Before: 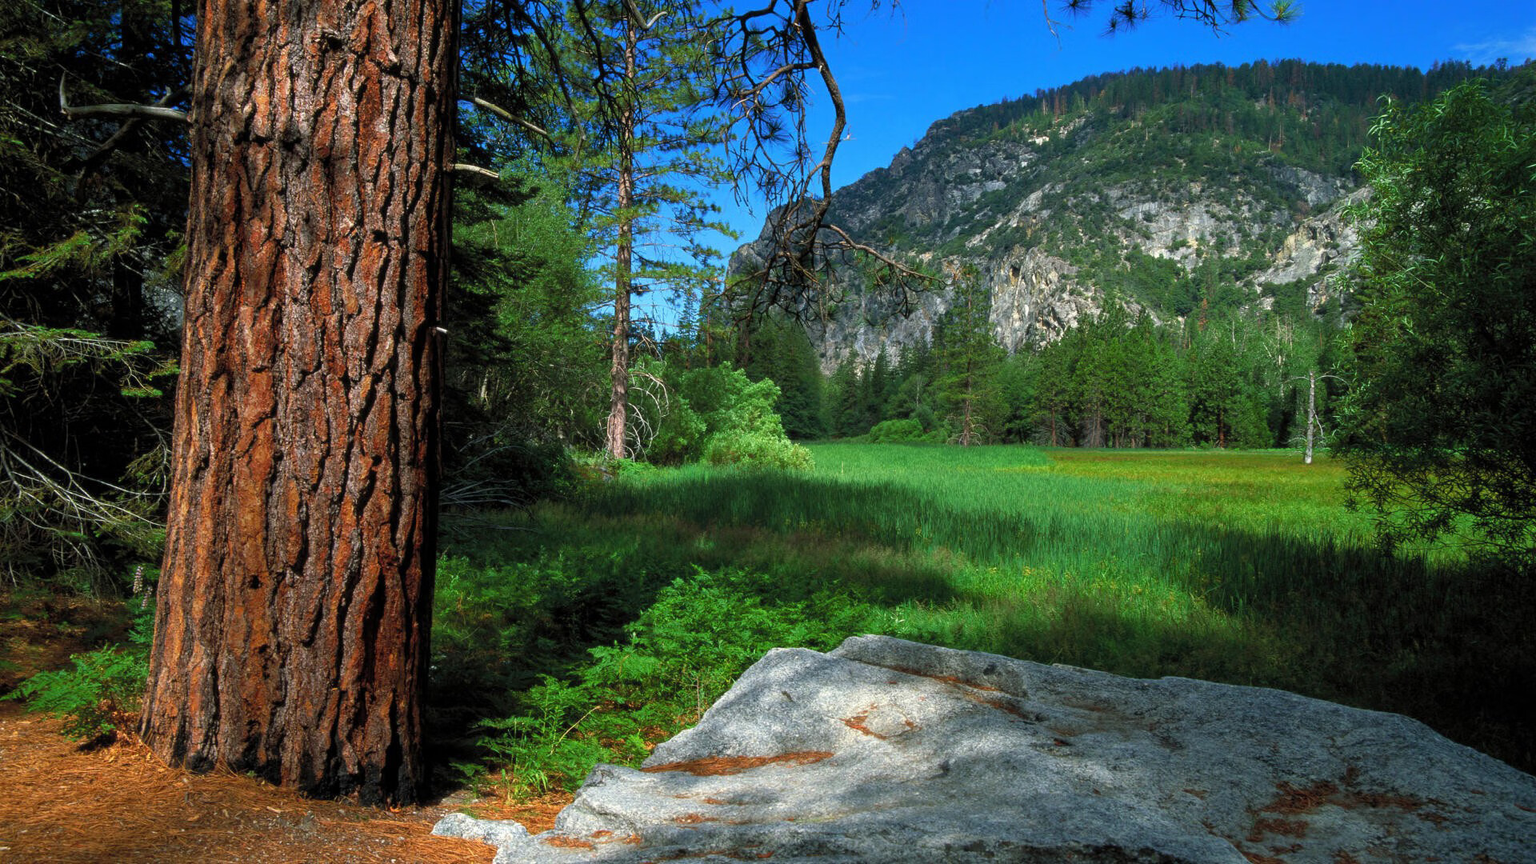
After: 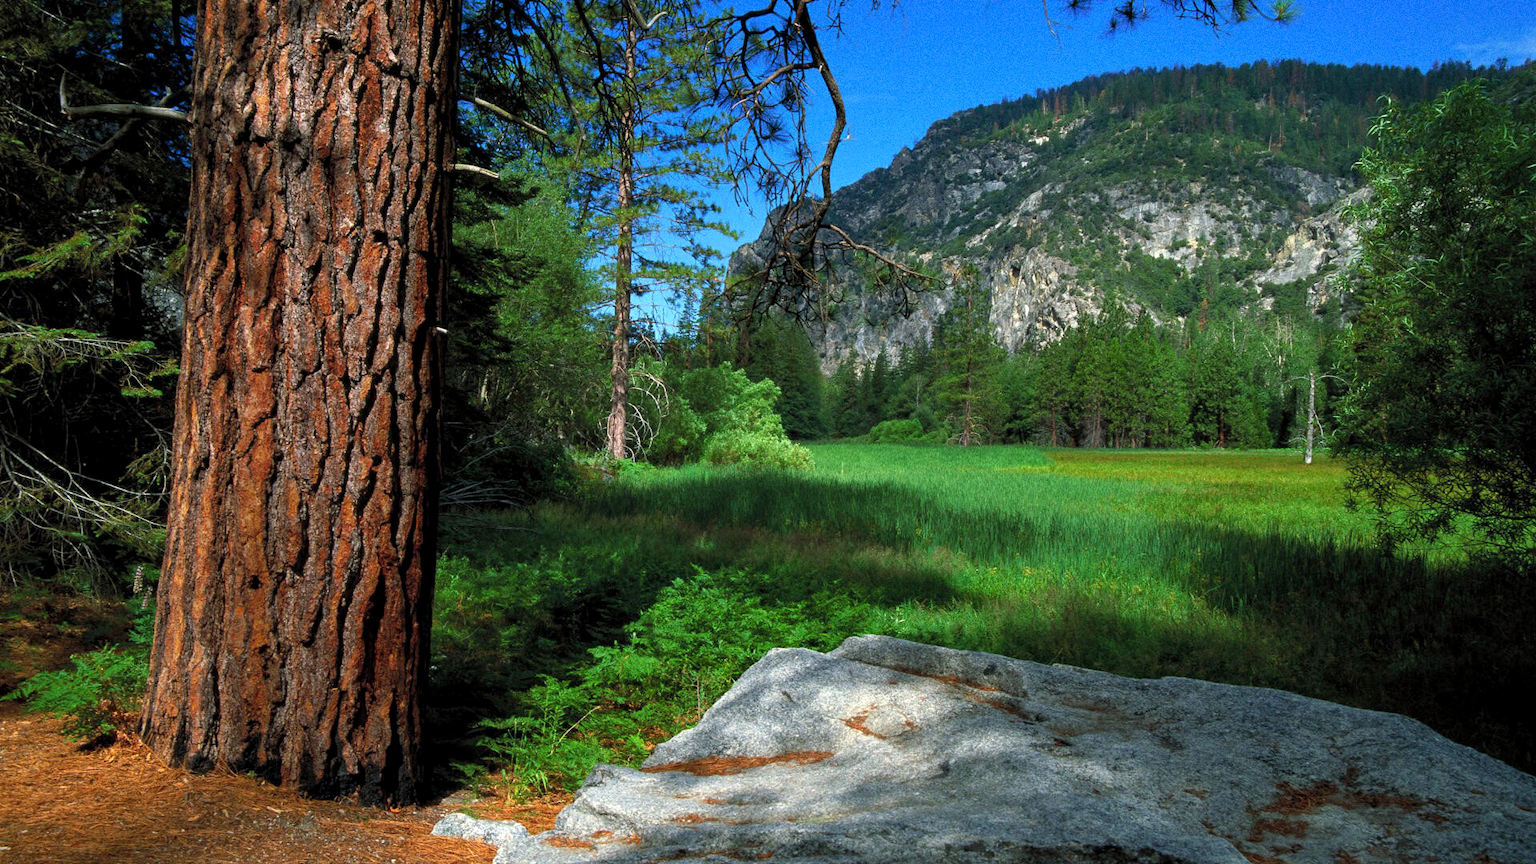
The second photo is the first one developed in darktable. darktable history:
contrast equalizer: octaves 7, y [[0.6 ×6], [0.55 ×6], [0 ×6], [0 ×6], [0 ×6]], mix 0.15
grain: coarseness 3.21 ISO
